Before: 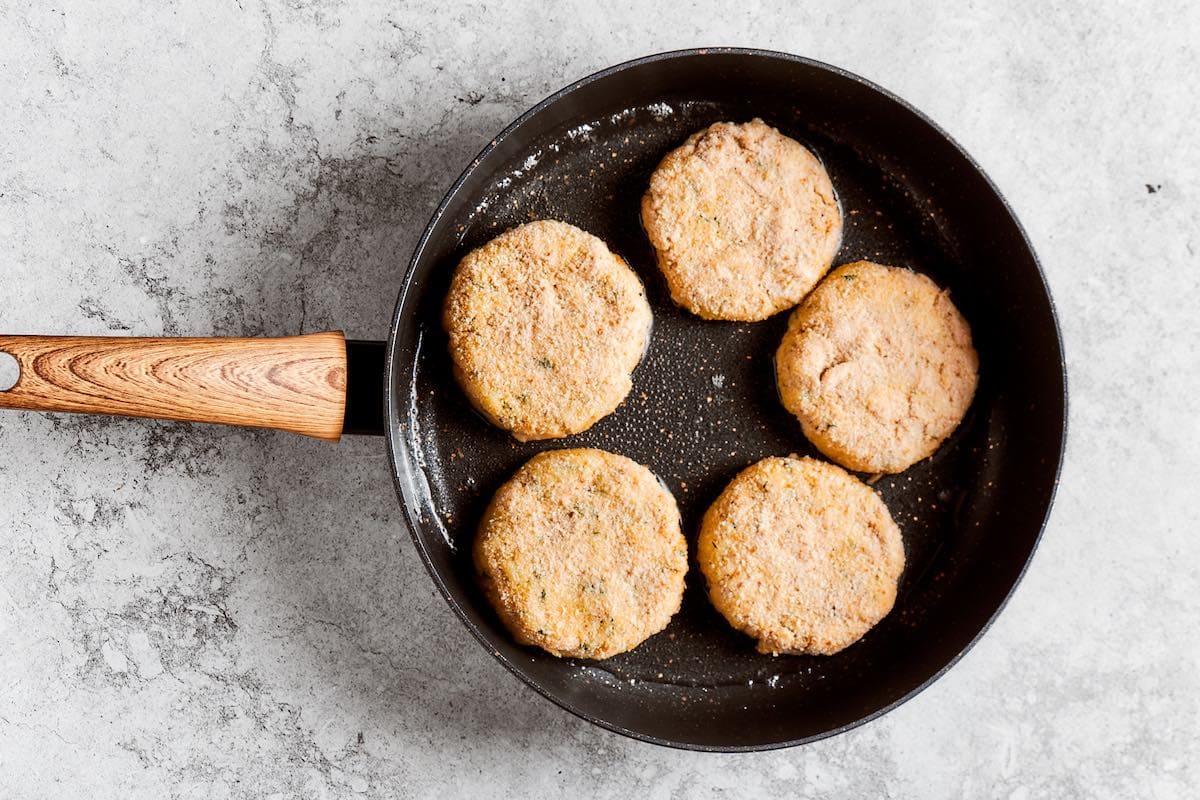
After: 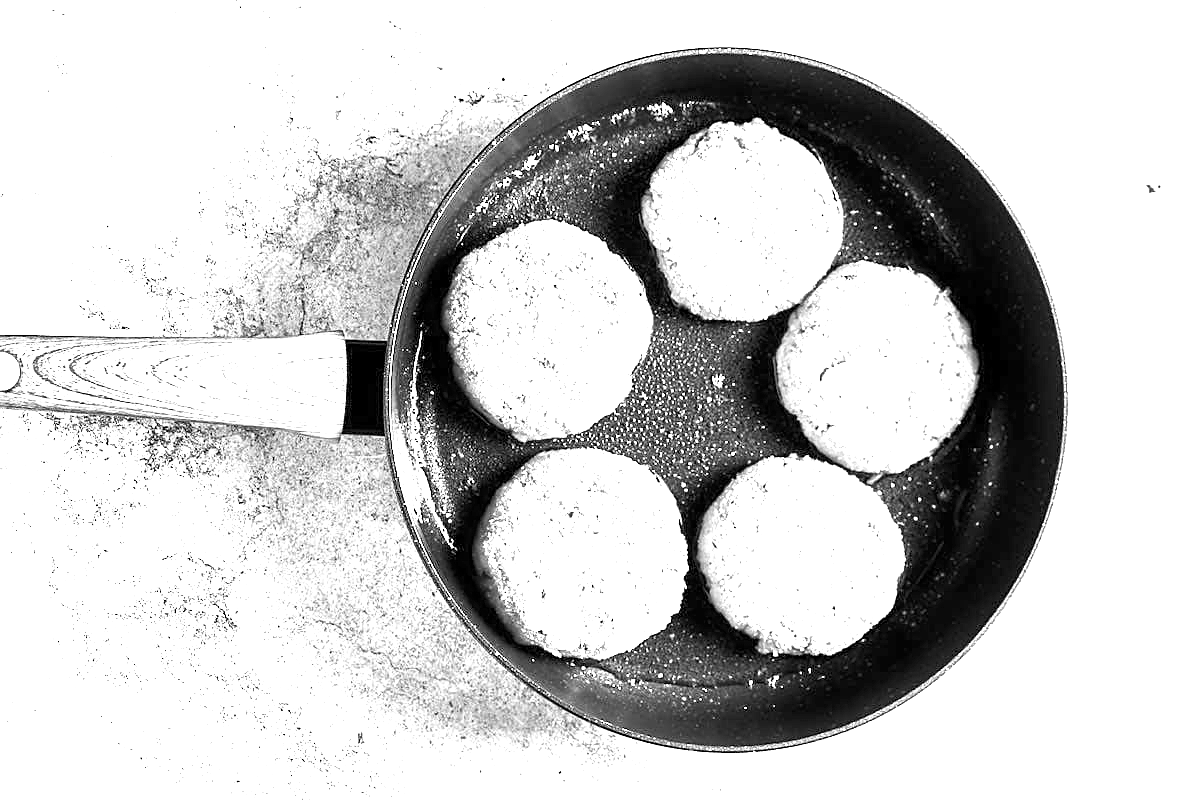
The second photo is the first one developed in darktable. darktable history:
color correction: saturation 0.2
white balance: red 1.188, blue 1.11
color calibration: output gray [0.31, 0.36, 0.33, 0], gray › normalize channels true, illuminant same as pipeline (D50), adaptation XYZ, x 0.346, y 0.359, gamut compression 0
exposure: exposure 2.04 EV, compensate highlight preservation false
sharpen: on, module defaults
